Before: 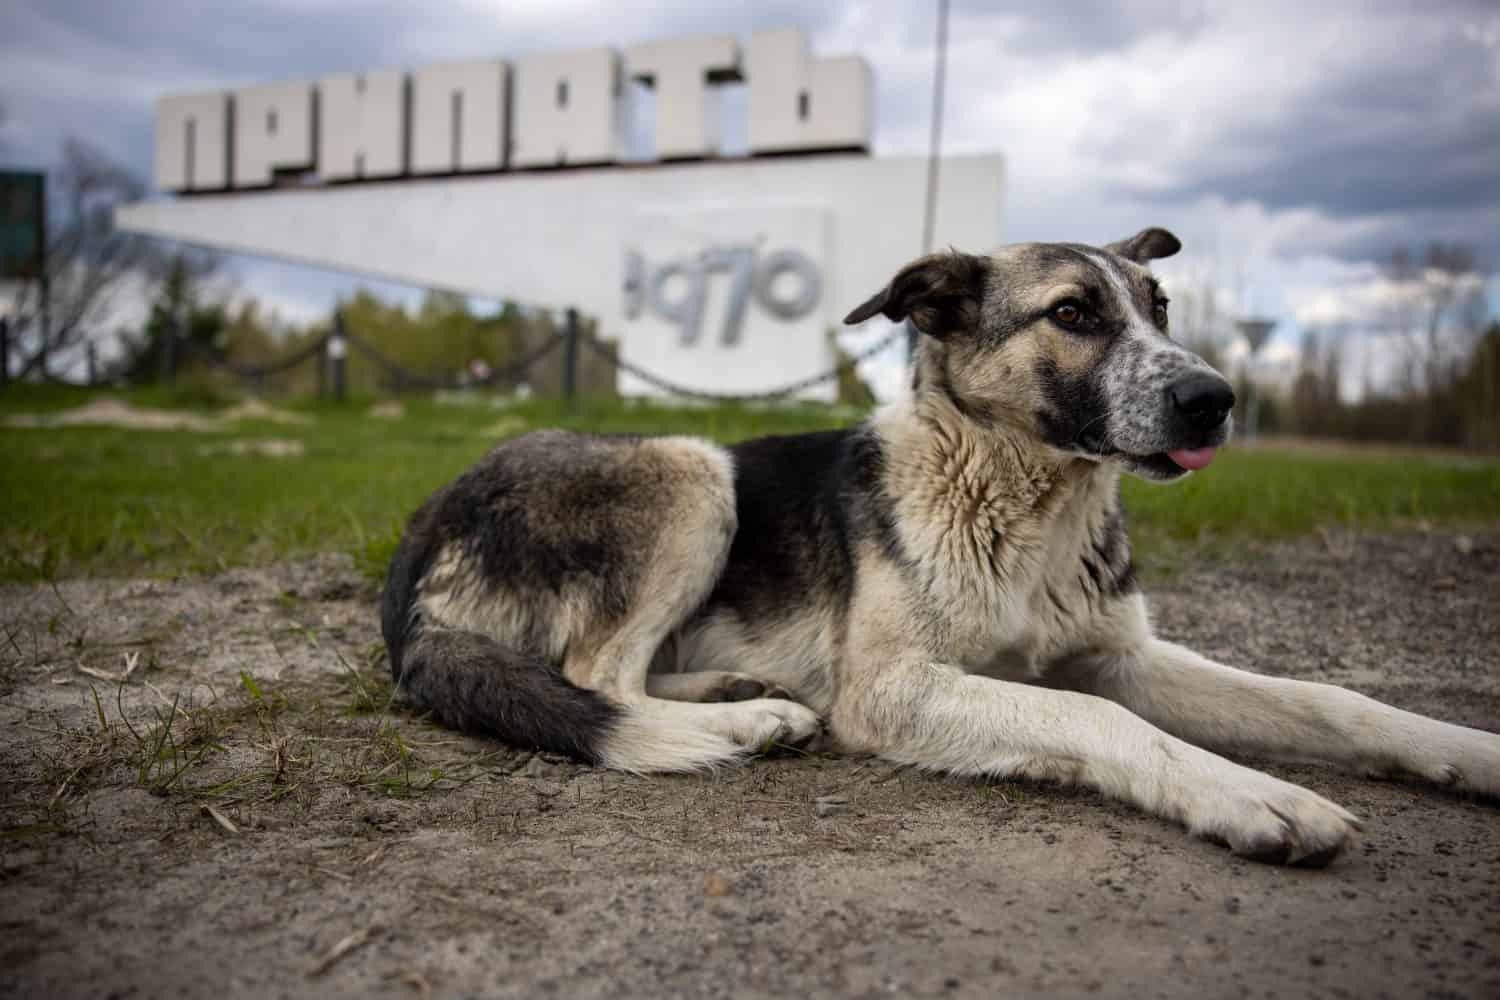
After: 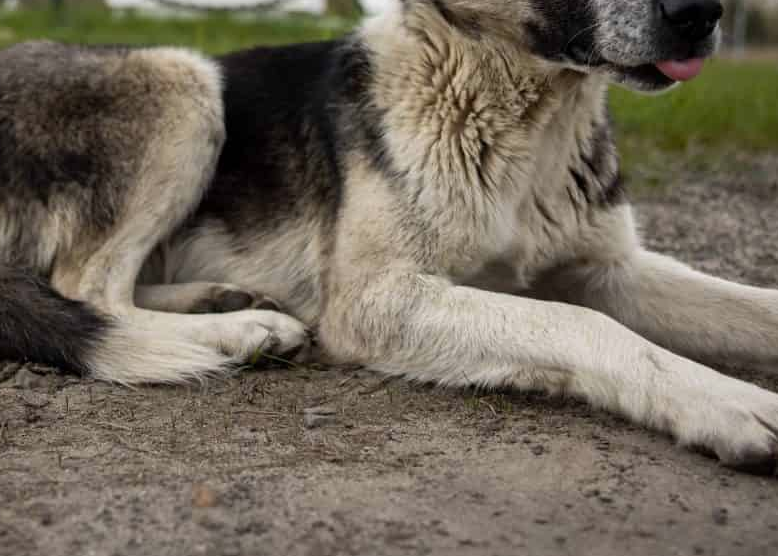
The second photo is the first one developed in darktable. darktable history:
contrast brightness saturation: saturation -0.053
crop: left 34.16%, top 38.993%, right 13.914%, bottom 5.378%
